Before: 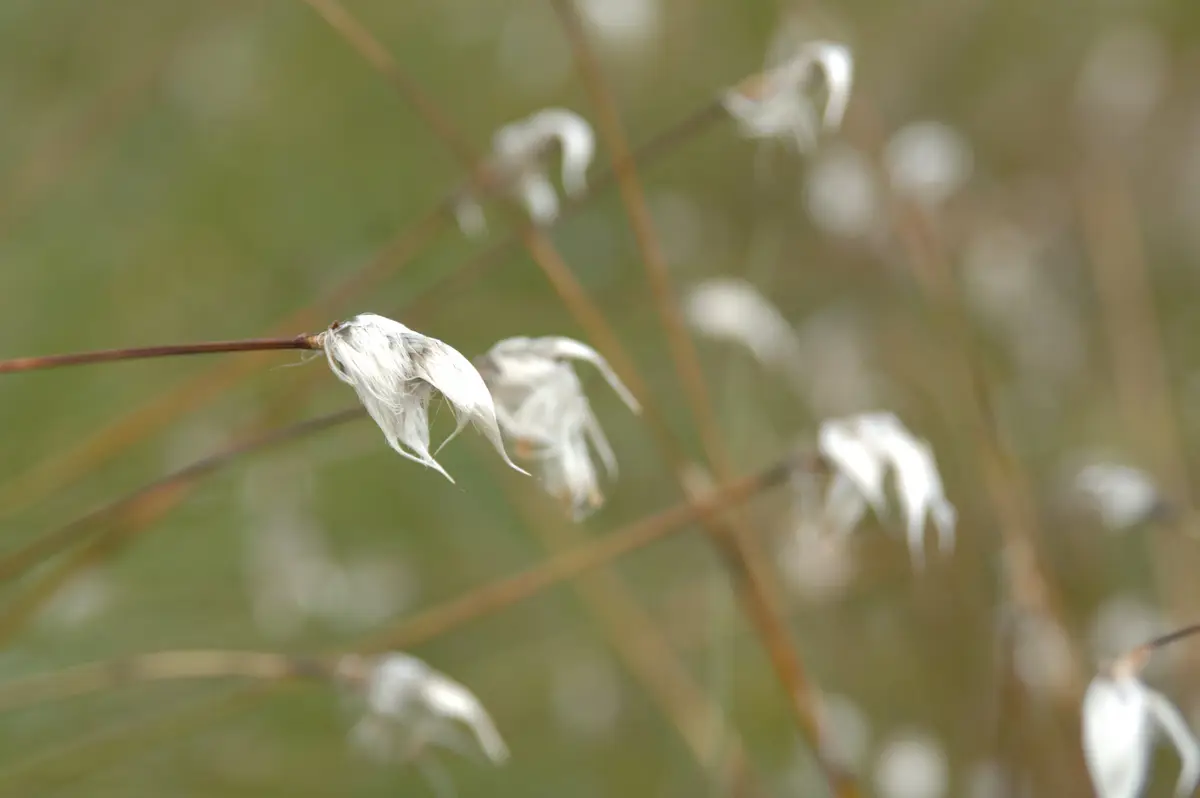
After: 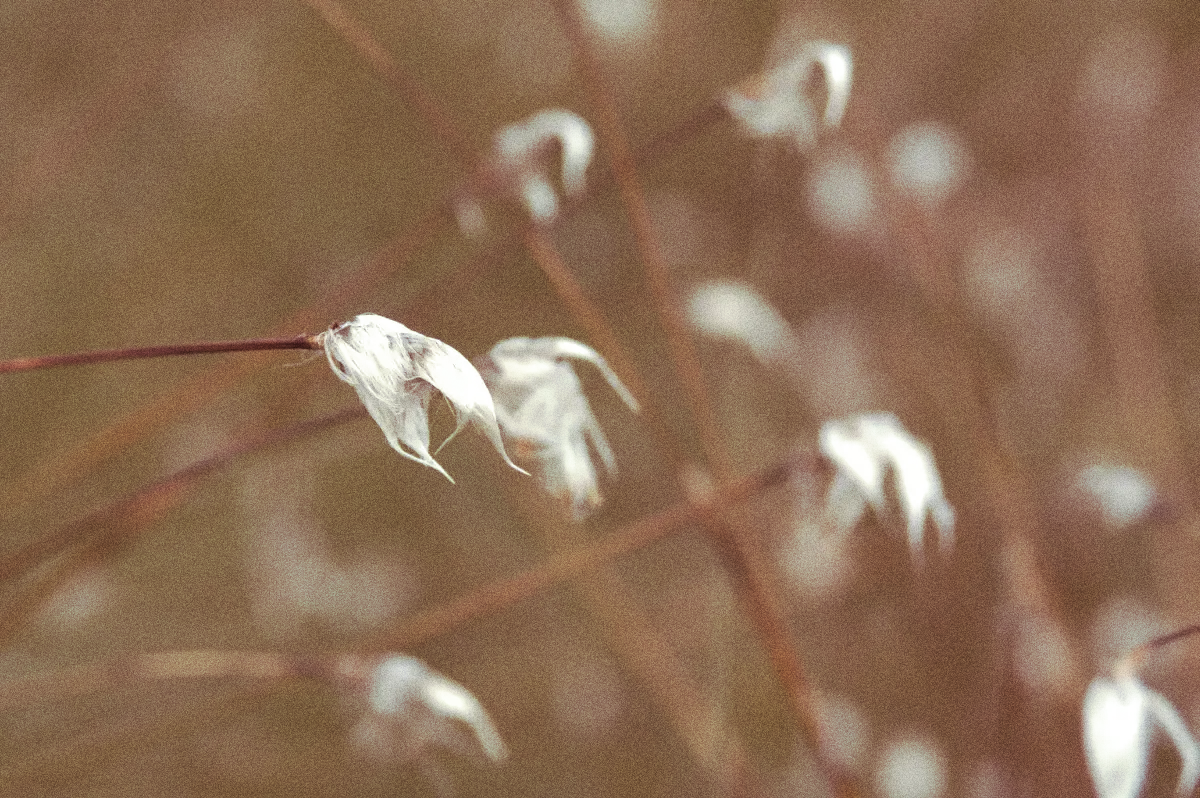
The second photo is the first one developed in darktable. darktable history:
grain: coarseness 0.09 ISO, strength 40%
split-toning: on, module defaults
